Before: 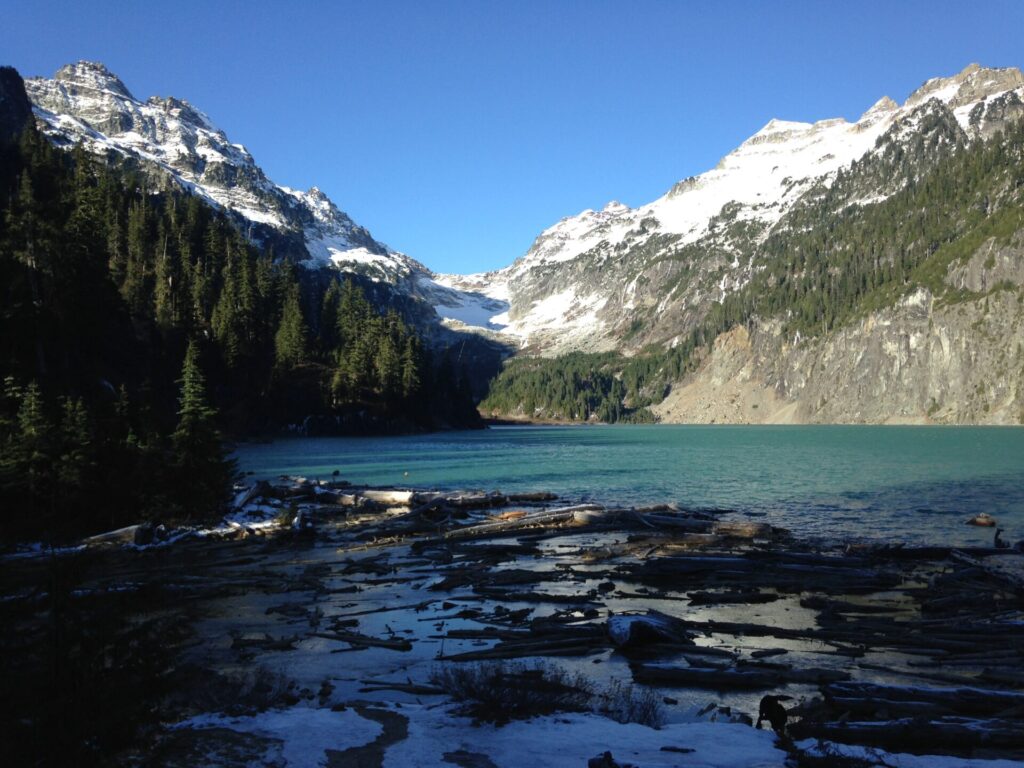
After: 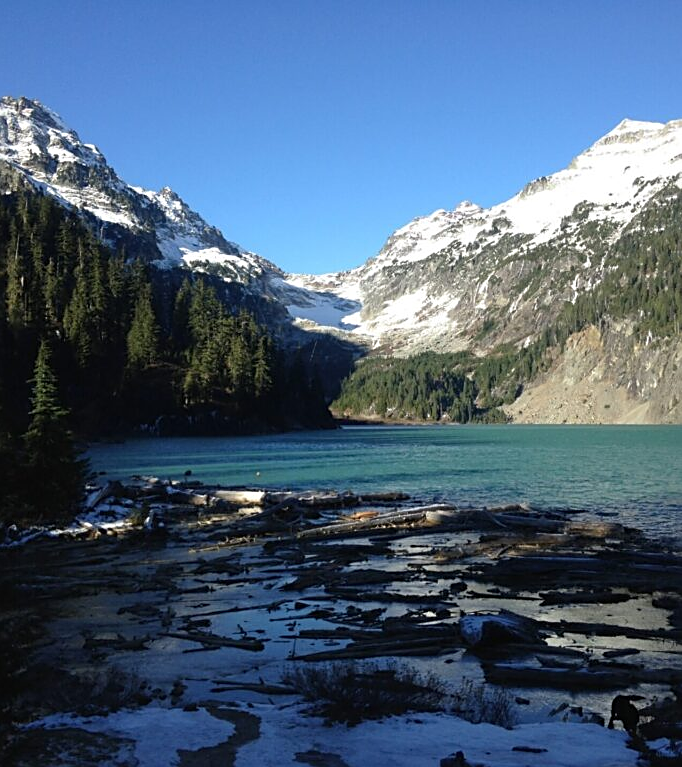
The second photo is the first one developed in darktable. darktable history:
sharpen: on, module defaults
crop and rotate: left 14.503%, right 18.87%
